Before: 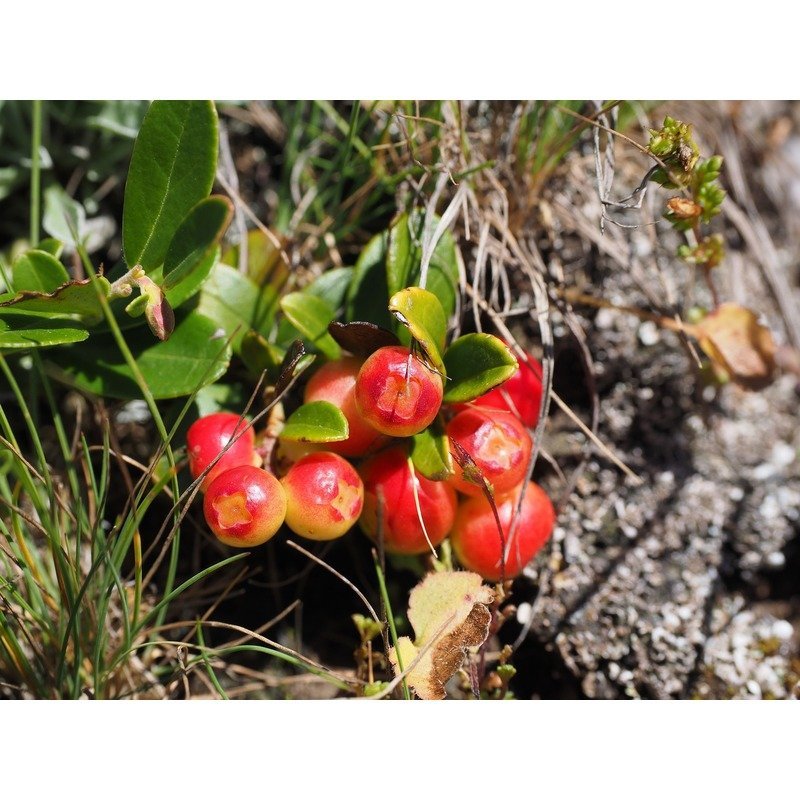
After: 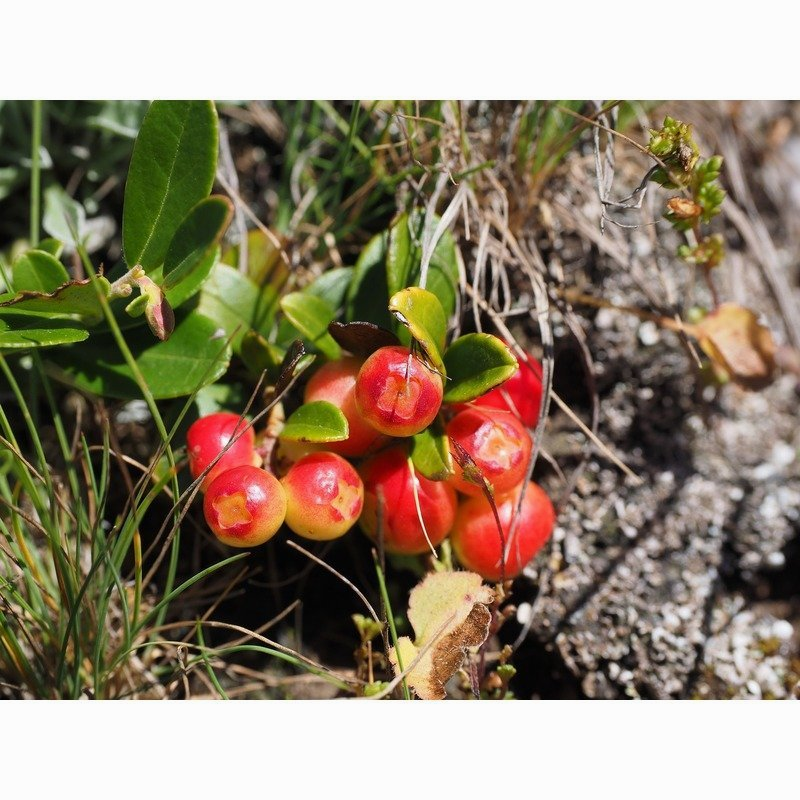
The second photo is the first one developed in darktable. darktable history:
exposure: exposure -0.042 EV, compensate exposure bias true, compensate highlight preservation false
